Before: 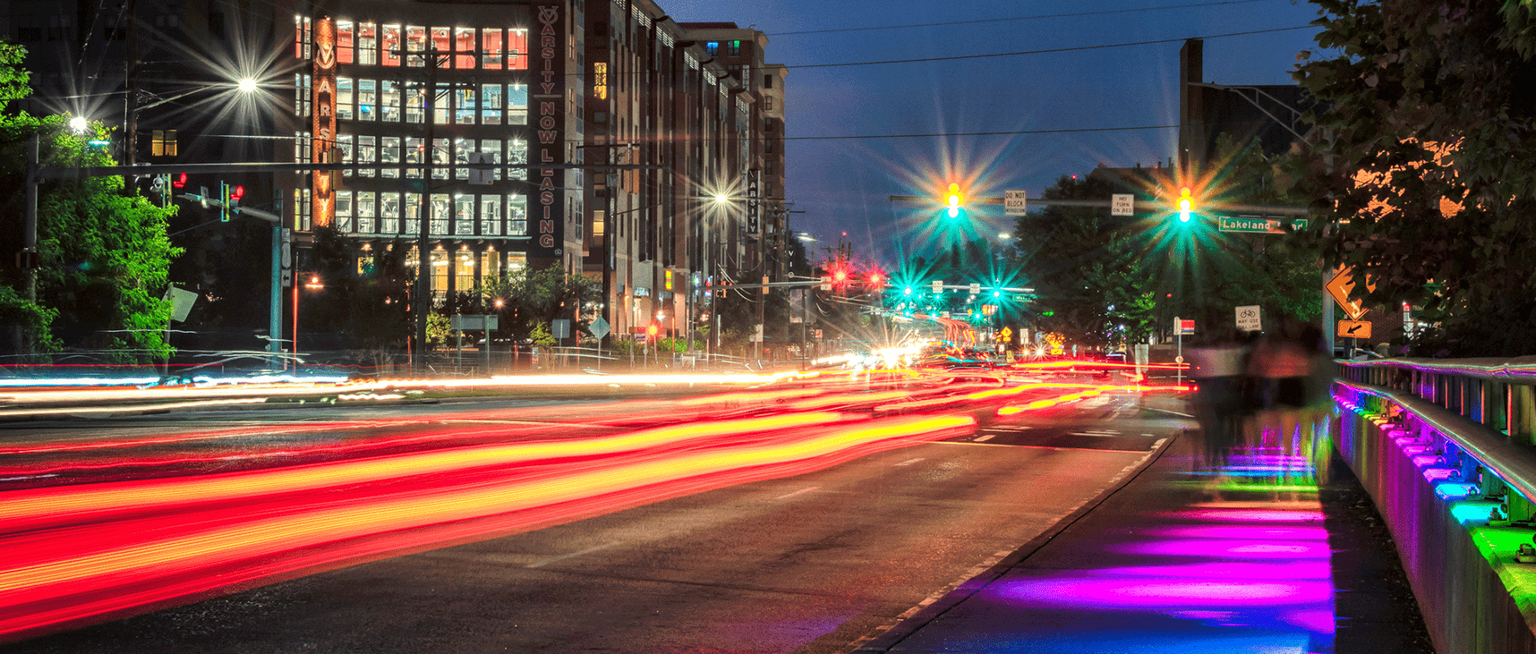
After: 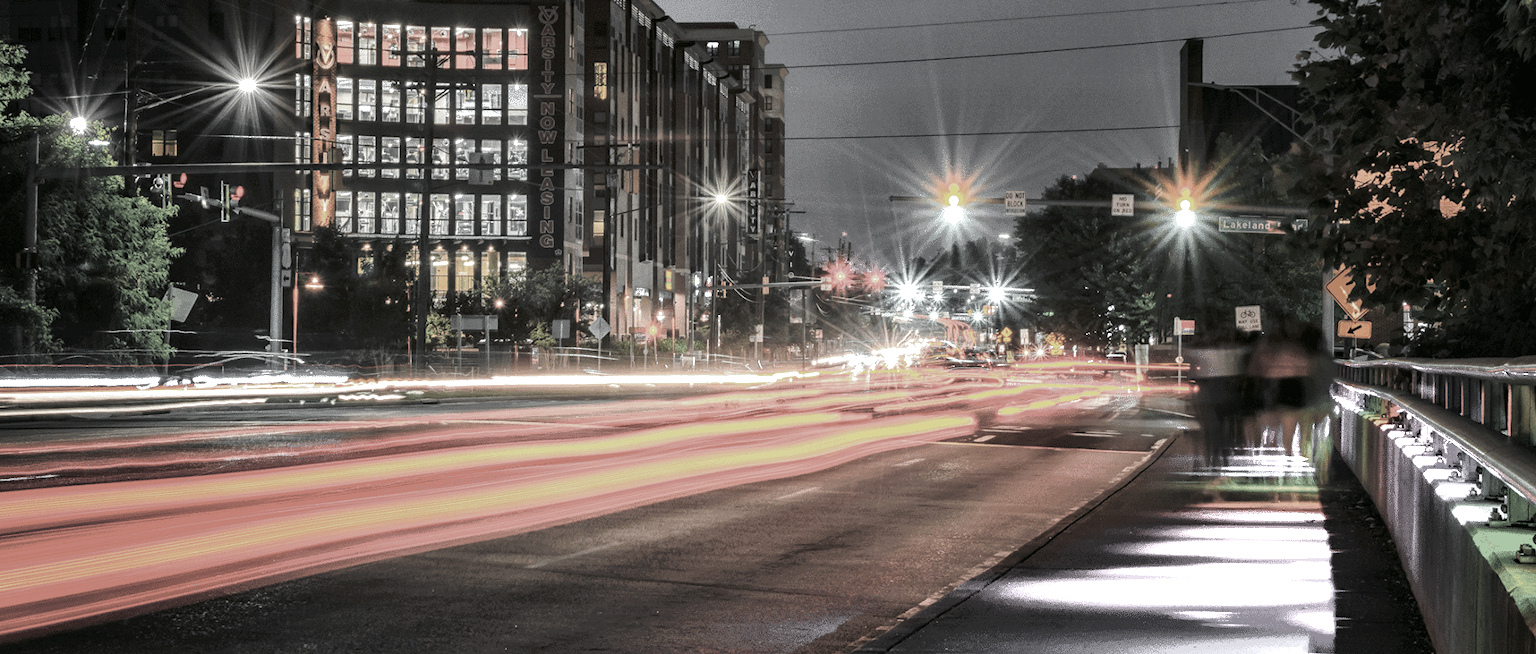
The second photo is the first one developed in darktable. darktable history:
color calibration: gray › normalize channels true, illuminant as shot in camera, x 0.37, y 0.382, temperature 4314.02 K, gamut compression 0.009
color zones: curves: ch0 [(0, 0.613) (0.01, 0.613) (0.245, 0.448) (0.498, 0.529) (0.642, 0.665) (0.879, 0.777) (0.99, 0.613)]; ch1 [(0, 0.035) (0.121, 0.189) (0.259, 0.197) (0.415, 0.061) (0.589, 0.022) (0.732, 0.022) (0.857, 0.026) (0.991, 0.053)]
color correction: highlights a* 4.09, highlights b* 4.93, shadows a* -7.14, shadows b* 4.87
